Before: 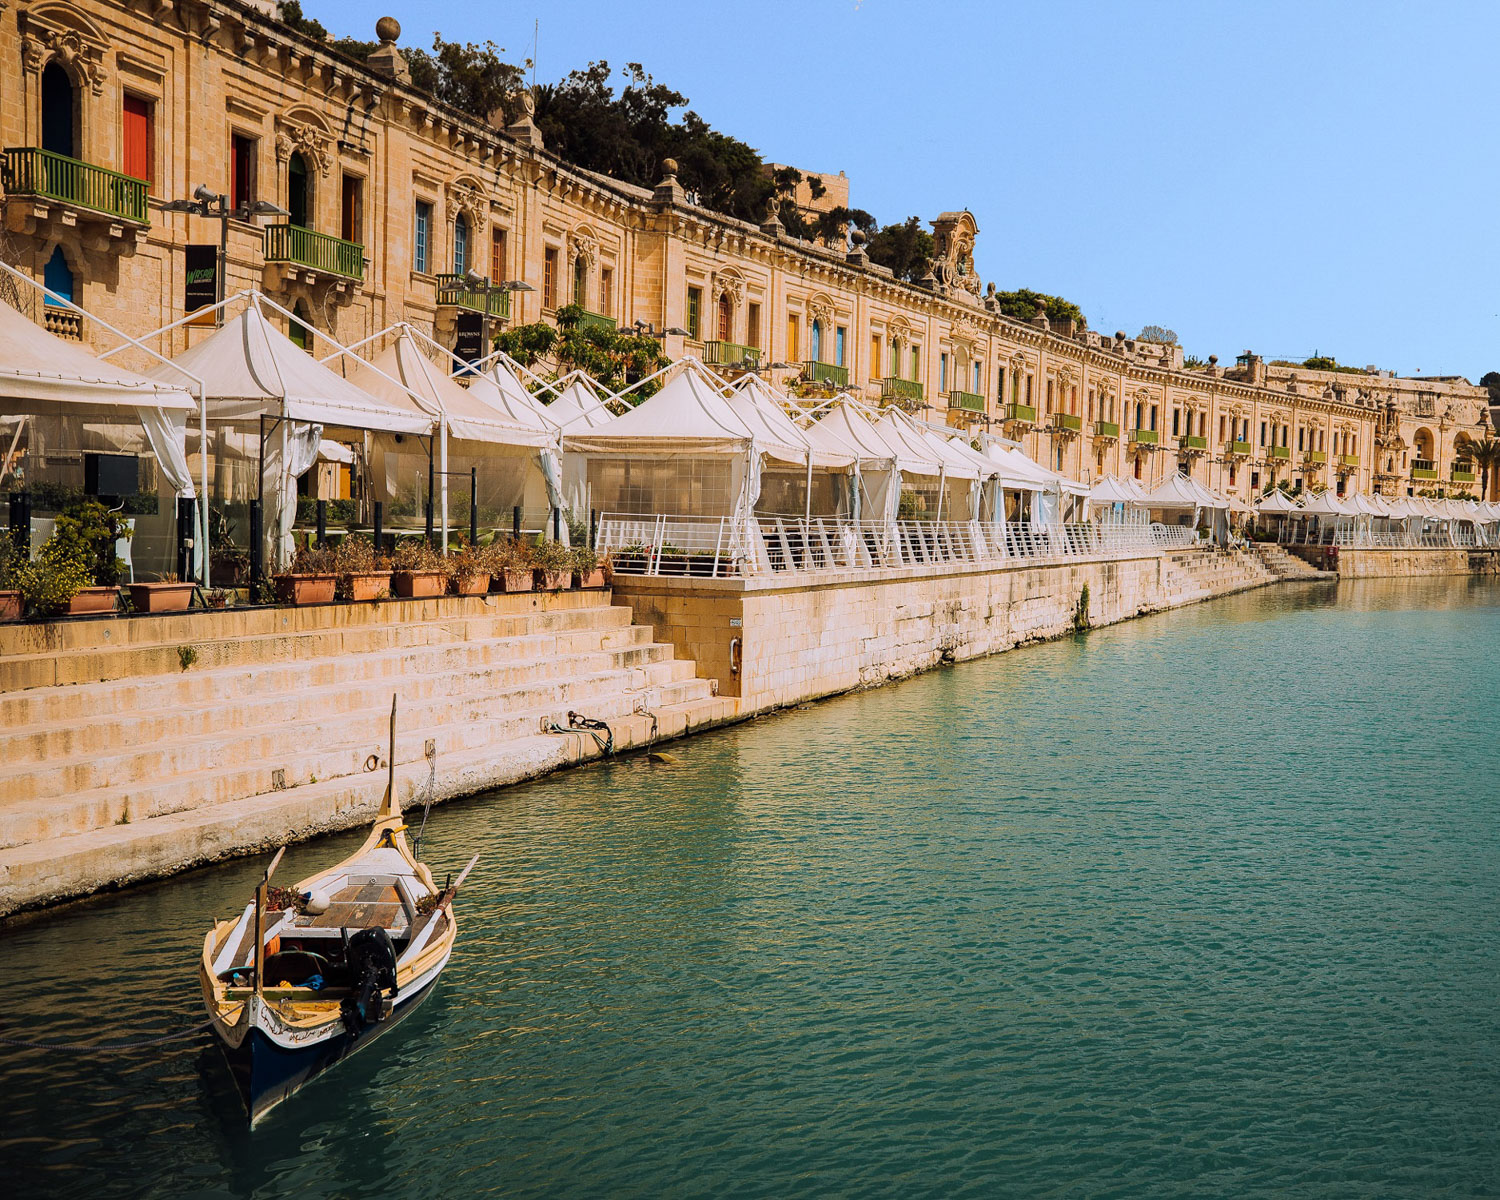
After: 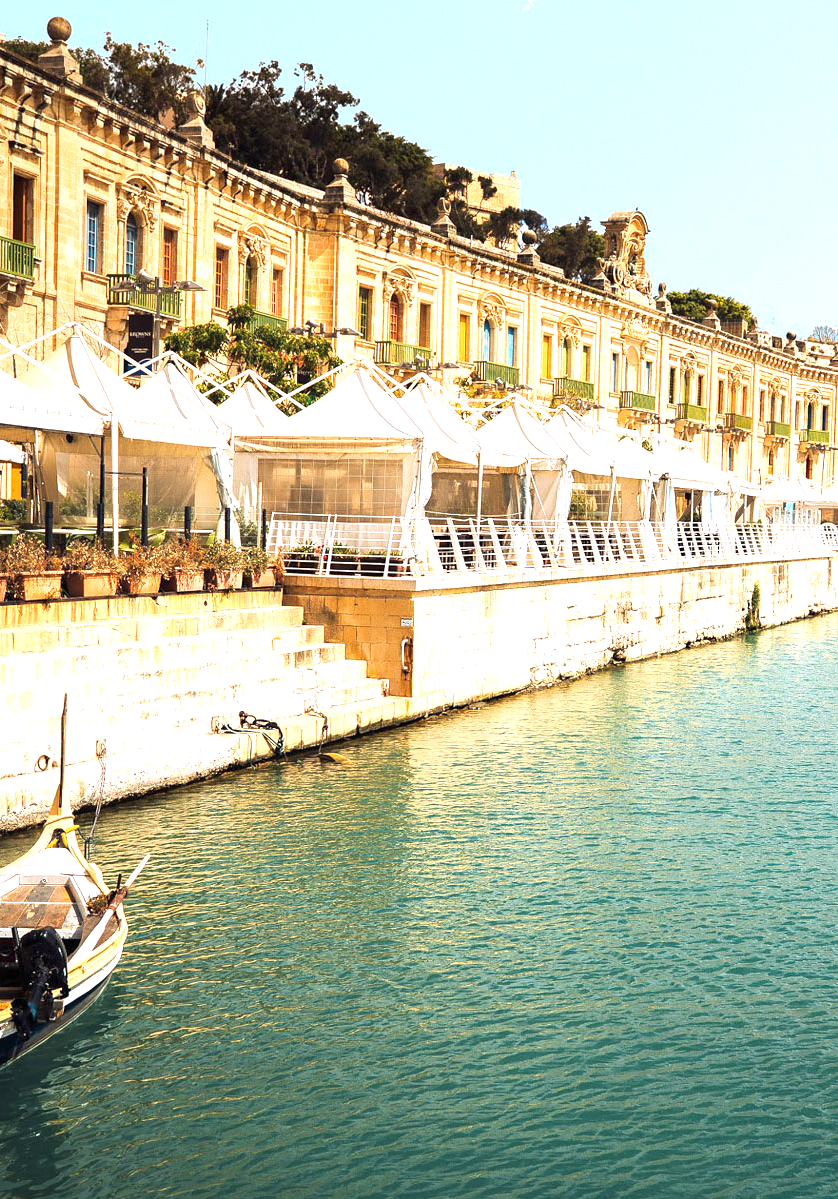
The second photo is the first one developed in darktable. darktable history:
exposure: black level correction 0, exposure 1.299 EV, compensate highlight preservation false
crop: left 21.999%, right 22.123%, bottom 0.005%
